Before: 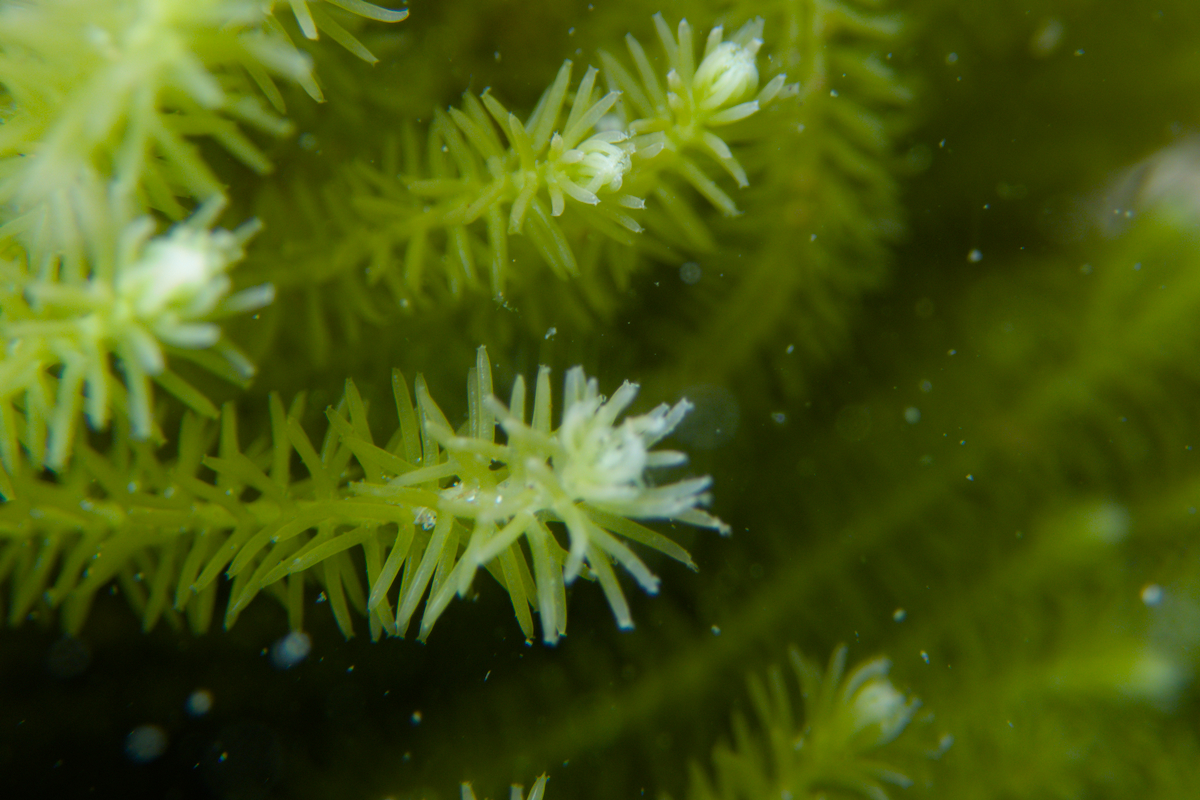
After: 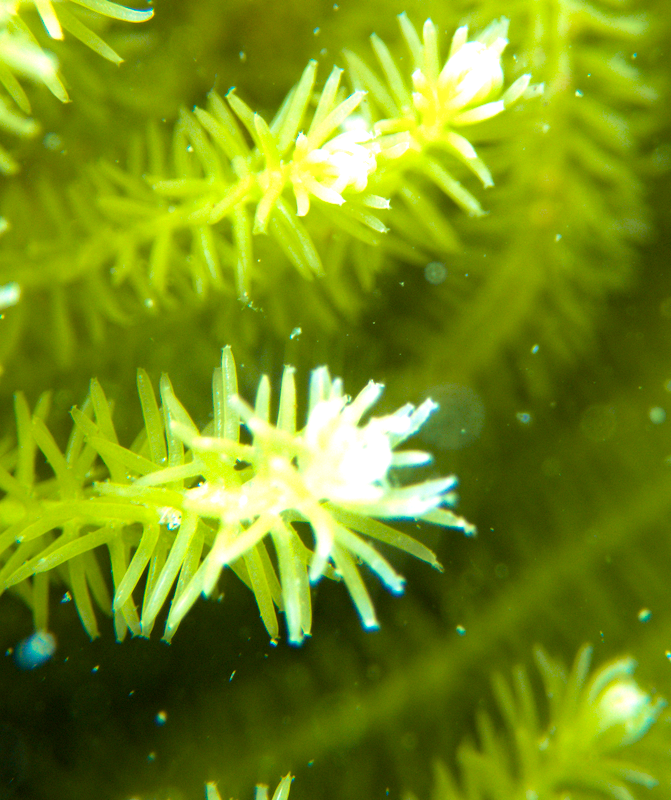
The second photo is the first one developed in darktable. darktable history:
velvia: strength 73.44%
crop: left 21.325%, right 22.697%
exposure: black level correction 0.001, exposure 1.728 EV, compensate highlight preservation false
